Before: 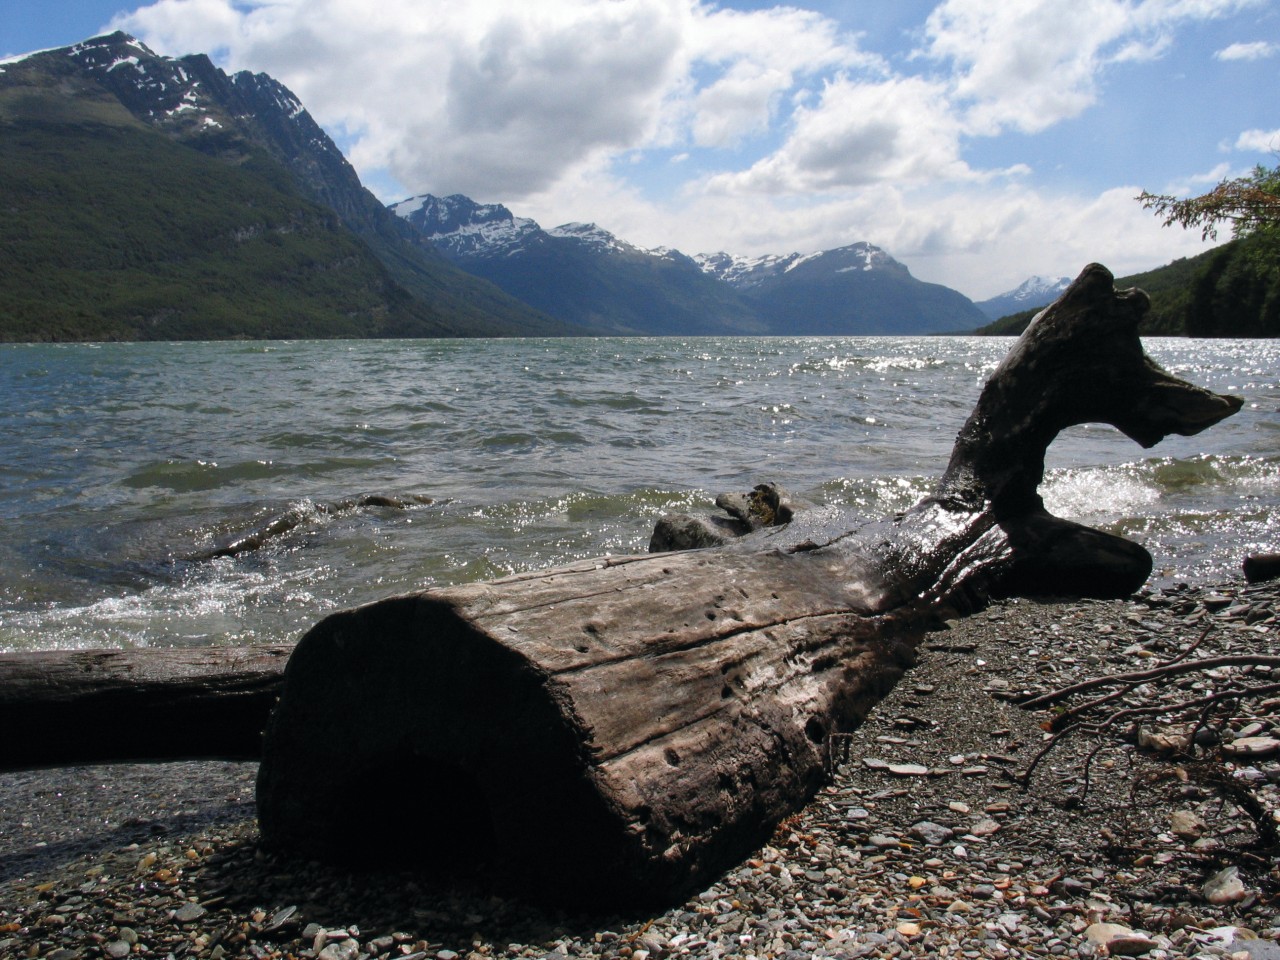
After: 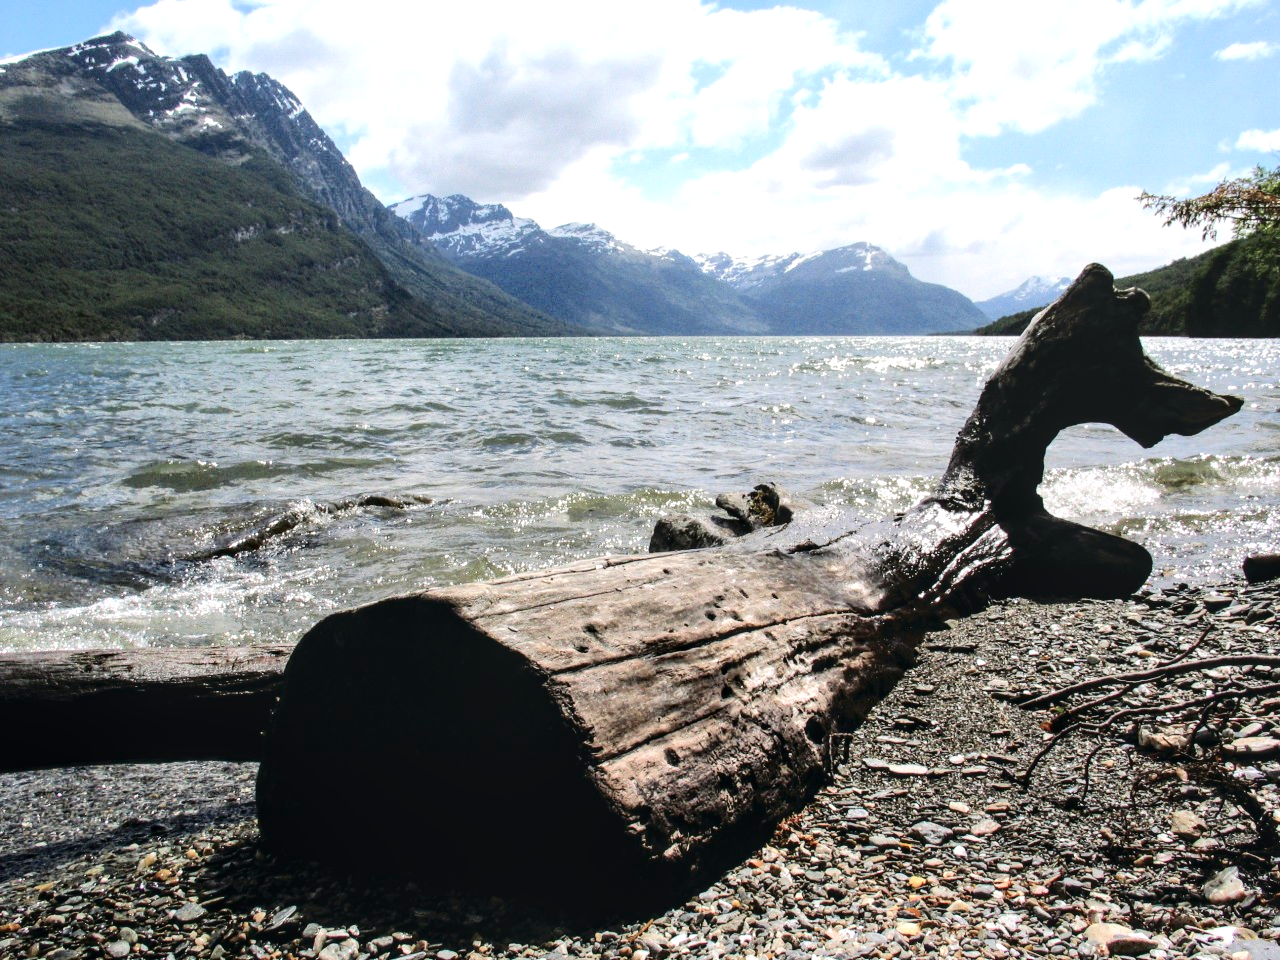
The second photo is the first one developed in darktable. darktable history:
local contrast: on, module defaults
tone curve: curves: ch0 [(0, 0) (0.003, 0.017) (0.011, 0.017) (0.025, 0.017) (0.044, 0.019) (0.069, 0.03) (0.1, 0.046) (0.136, 0.066) (0.177, 0.104) (0.224, 0.151) (0.277, 0.231) (0.335, 0.321) (0.399, 0.454) (0.468, 0.567) (0.543, 0.674) (0.623, 0.763) (0.709, 0.82) (0.801, 0.872) (0.898, 0.934) (1, 1)], color space Lab, independent channels, preserve colors none
exposure: black level correction 0, exposure 0.695 EV, compensate highlight preservation false
